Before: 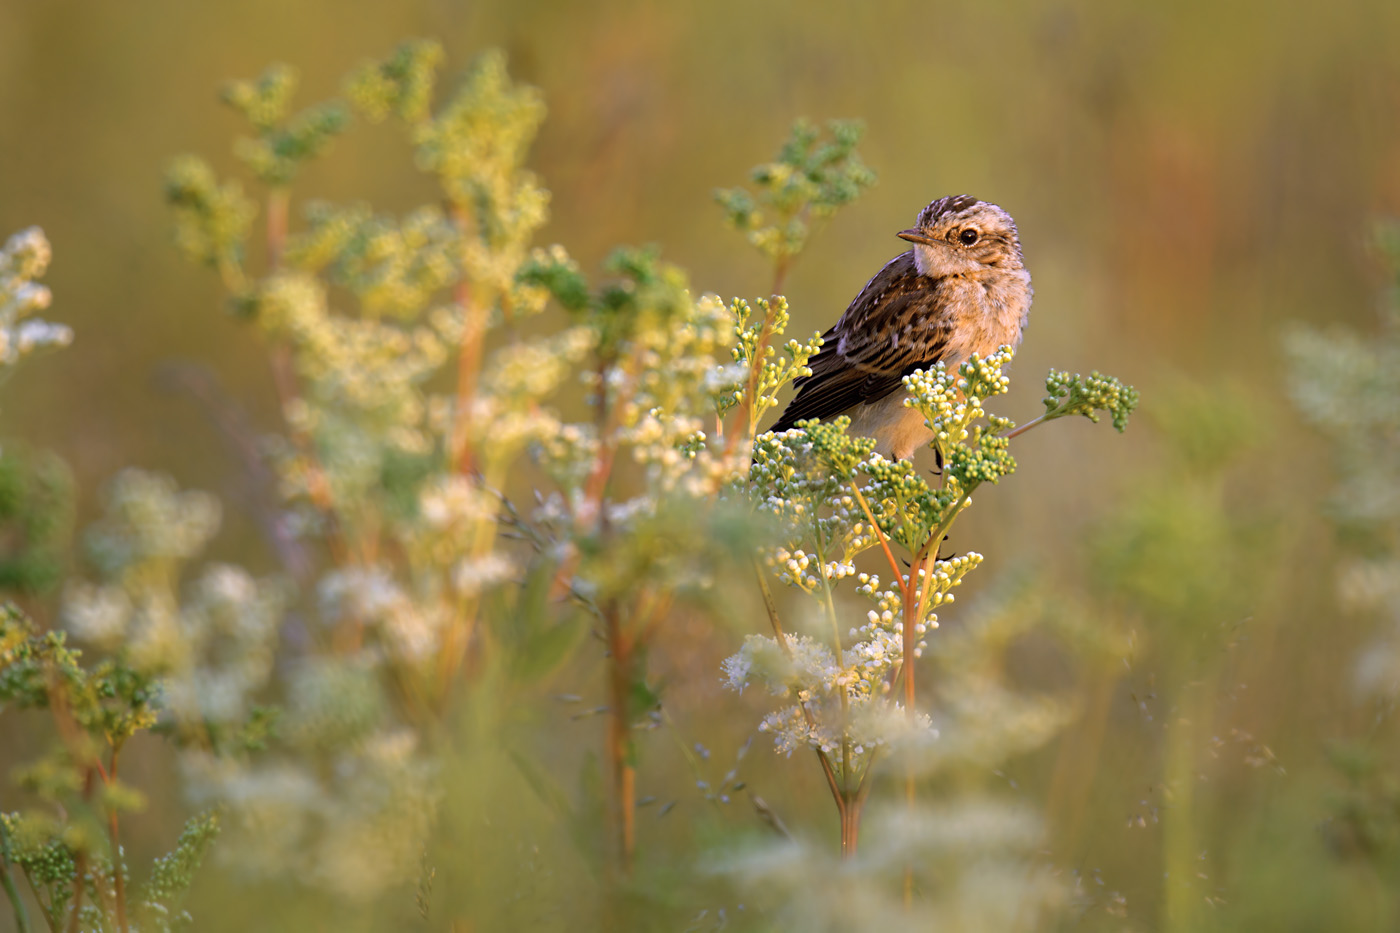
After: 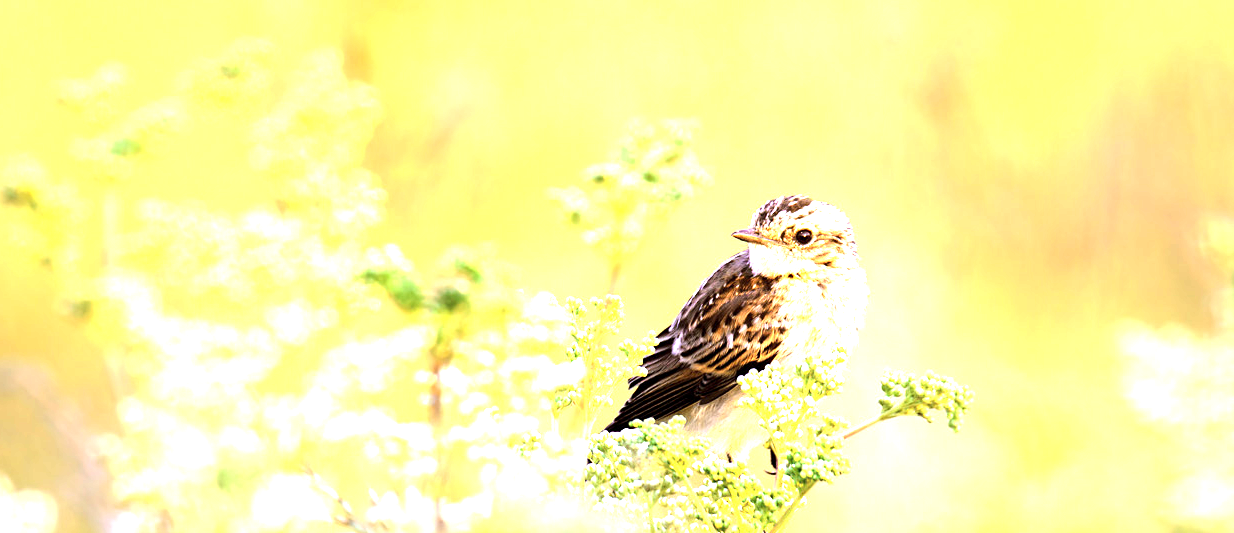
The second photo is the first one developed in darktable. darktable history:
tone equalizer: -8 EV -0.75 EV, -7 EV -0.7 EV, -6 EV -0.6 EV, -5 EV -0.4 EV, -3 EV 0.4 EV, -2 EV 0.6 EV, -1 EV 0.7 EV, +0 EV 0.75 EV, edges refinement/feathering 500, mask exposure compensation -1.57 EV, preserve details no
exposure: black level correction 0.001, exposure 1.84 EV, compensate highlight preservation false
crop and rotate: left 11.812%, bottom 42.776%
